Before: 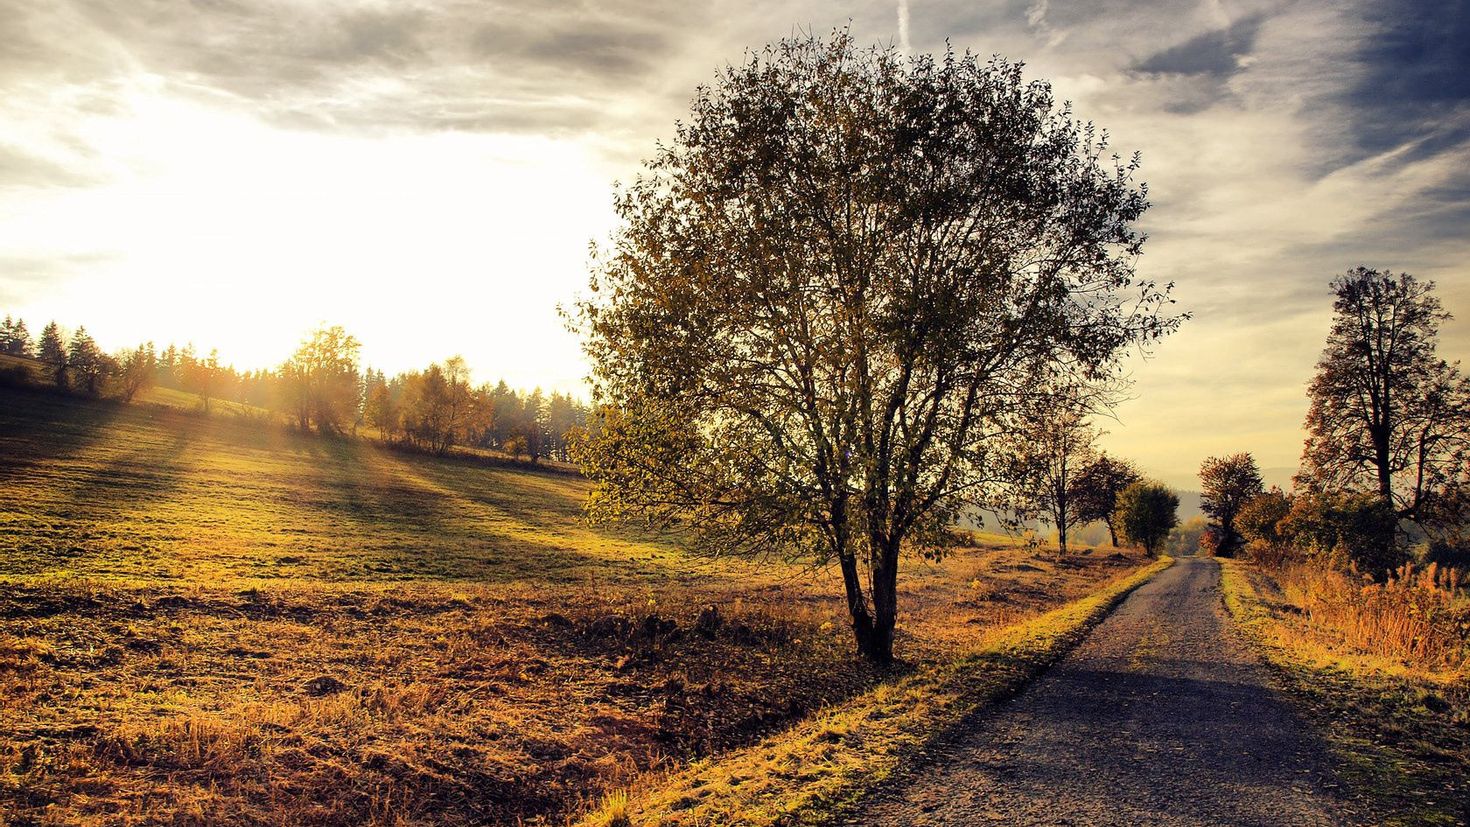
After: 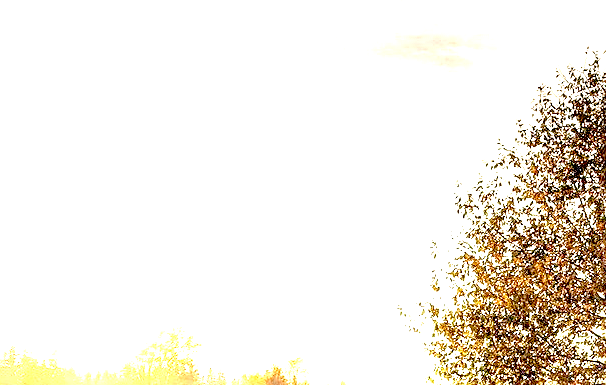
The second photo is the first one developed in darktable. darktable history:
crop and rotate: left 10.824%, top 0.046%, right 47.938%, bottom 53.329%
sharpen: on, module defaults
local contrast: on, module defaults
exposure: black level correction 0.015, exposure 1.786 EV, compensate highlight preservation false
